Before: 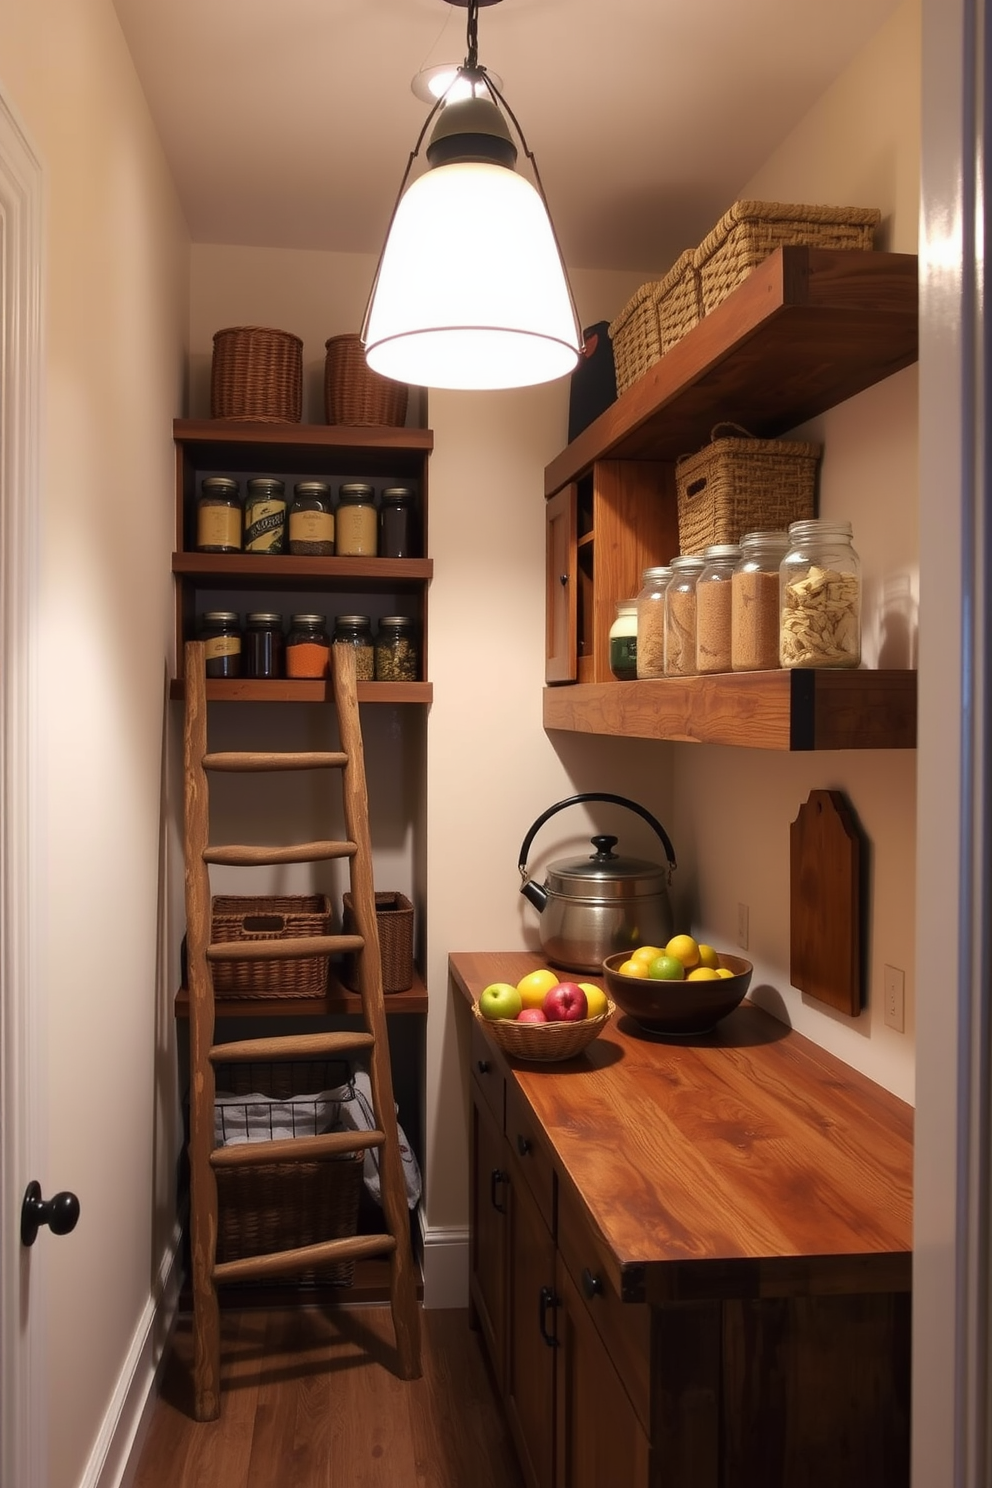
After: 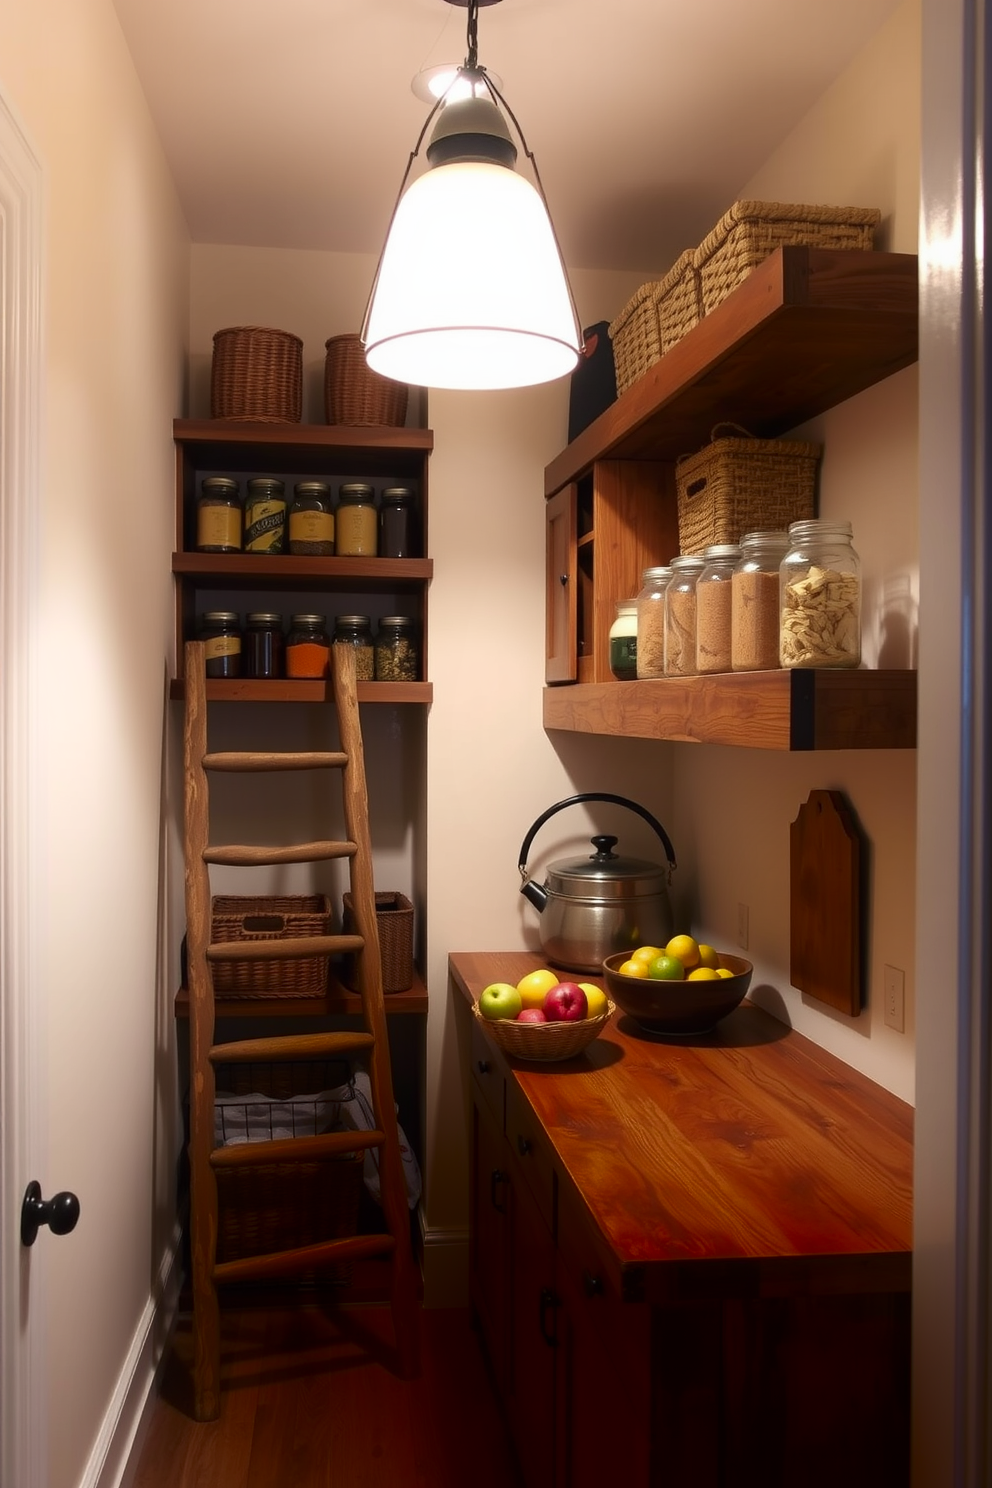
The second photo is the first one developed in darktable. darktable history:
shadows and highlights: shadows -89.69, highlights 90.18, soften with gaussian
